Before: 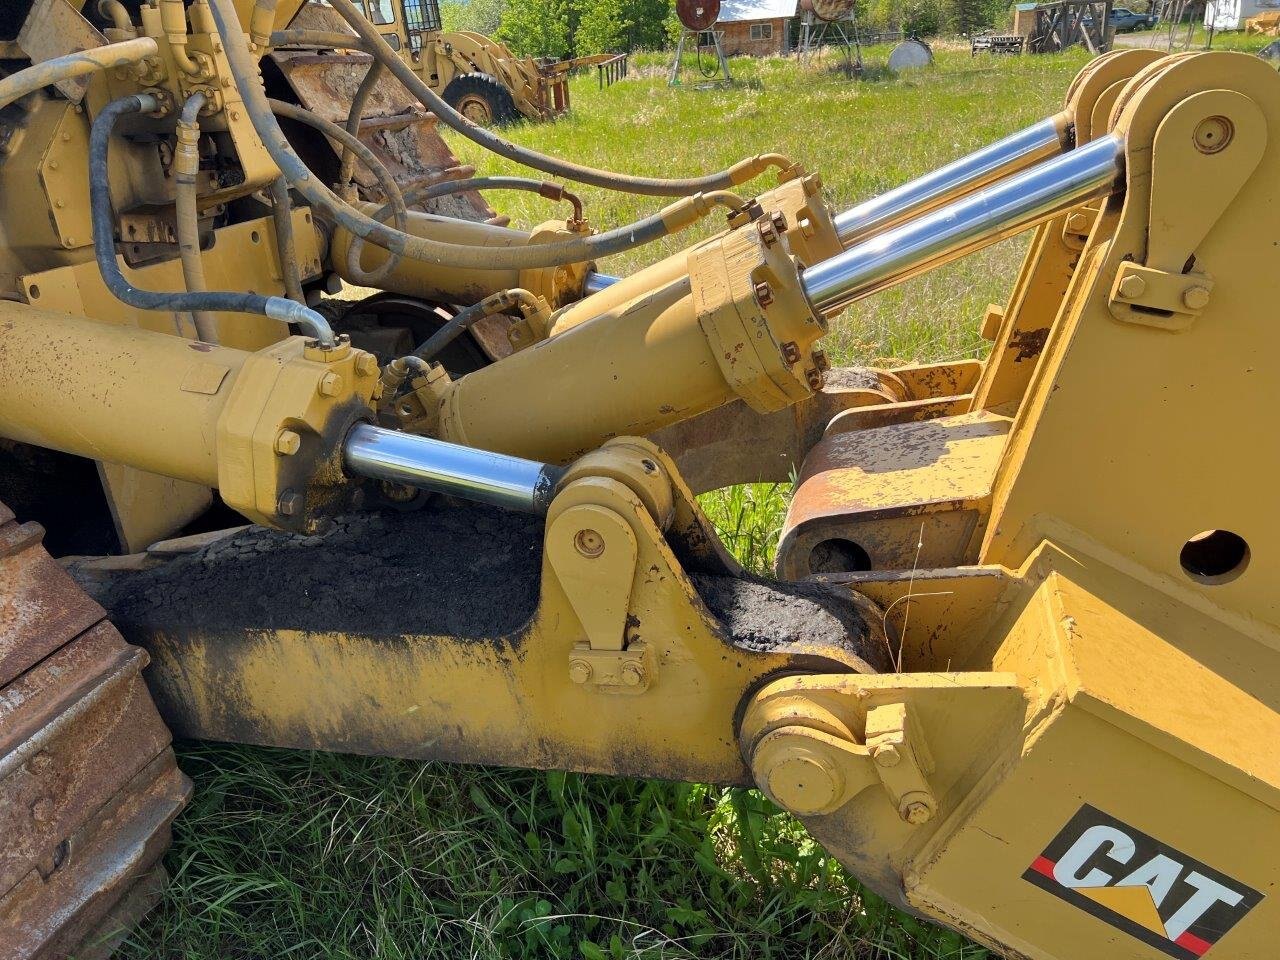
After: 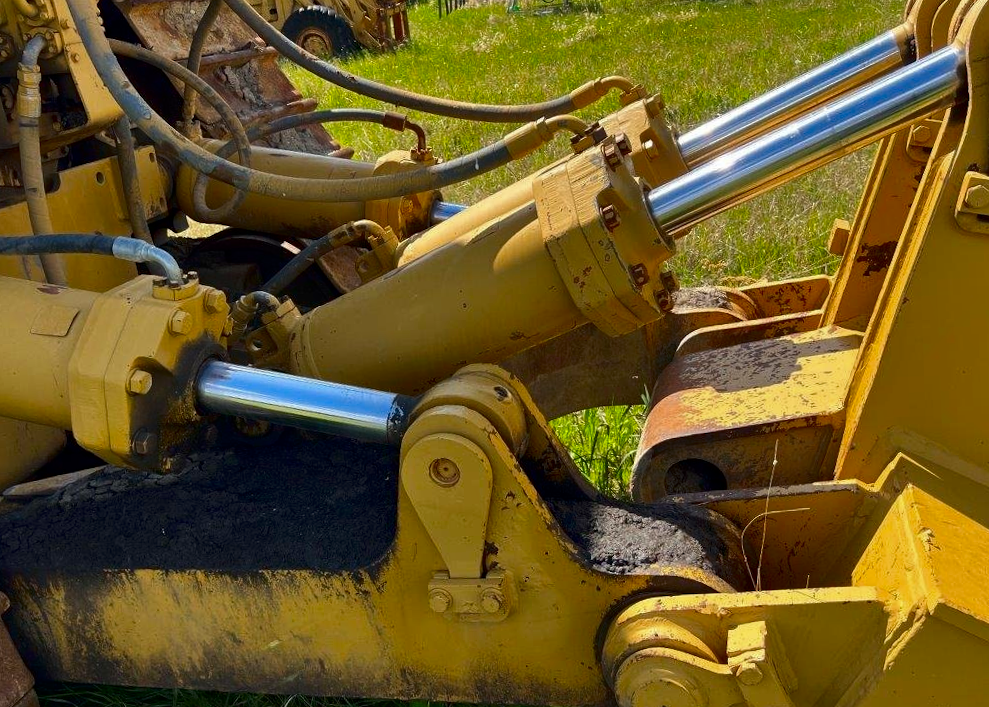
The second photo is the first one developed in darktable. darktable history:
rotate and perspective: rotation -2°, crop left 0.022, crop right 0.978, crop top 0.049, crop bottom 0.951
crop and rotate: left 10.77%, top 5.1%, right 10.41%, bottom 16.76%
shadows and highlights: shadows 32.83, highlights -47.7, soften with gaussian
contrast brightness saturation: brightness -0.25, saturation 0.2
